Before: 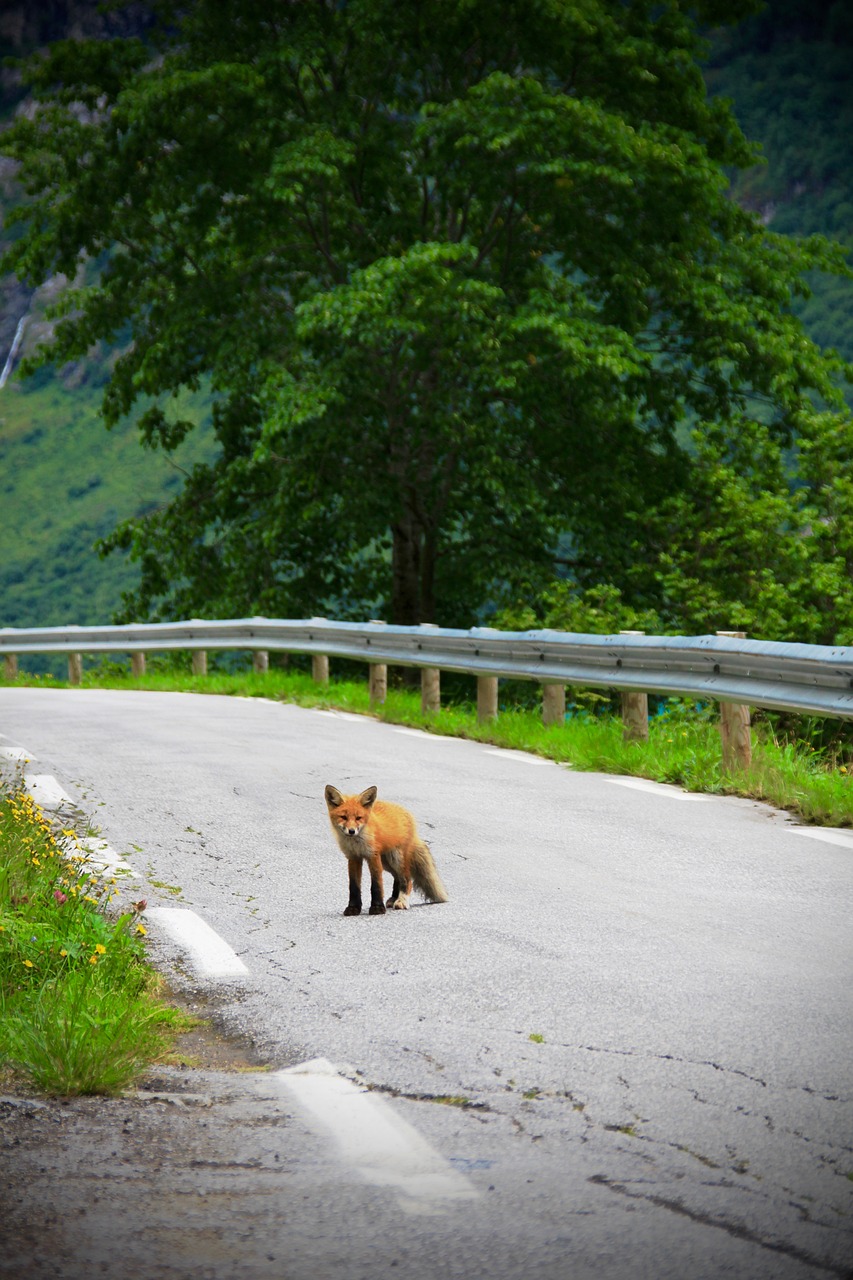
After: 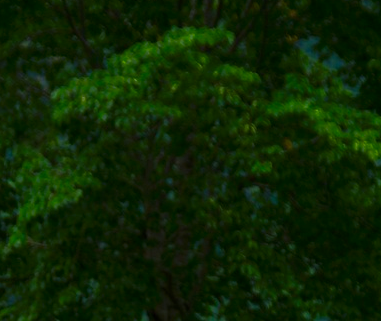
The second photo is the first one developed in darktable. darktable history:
crop: left 28.64%, top 16.832%, right 26.637%, bottom 58.055%
shadows and highlights: shadows -40.15, highlights 62.88, soften with gaussian
